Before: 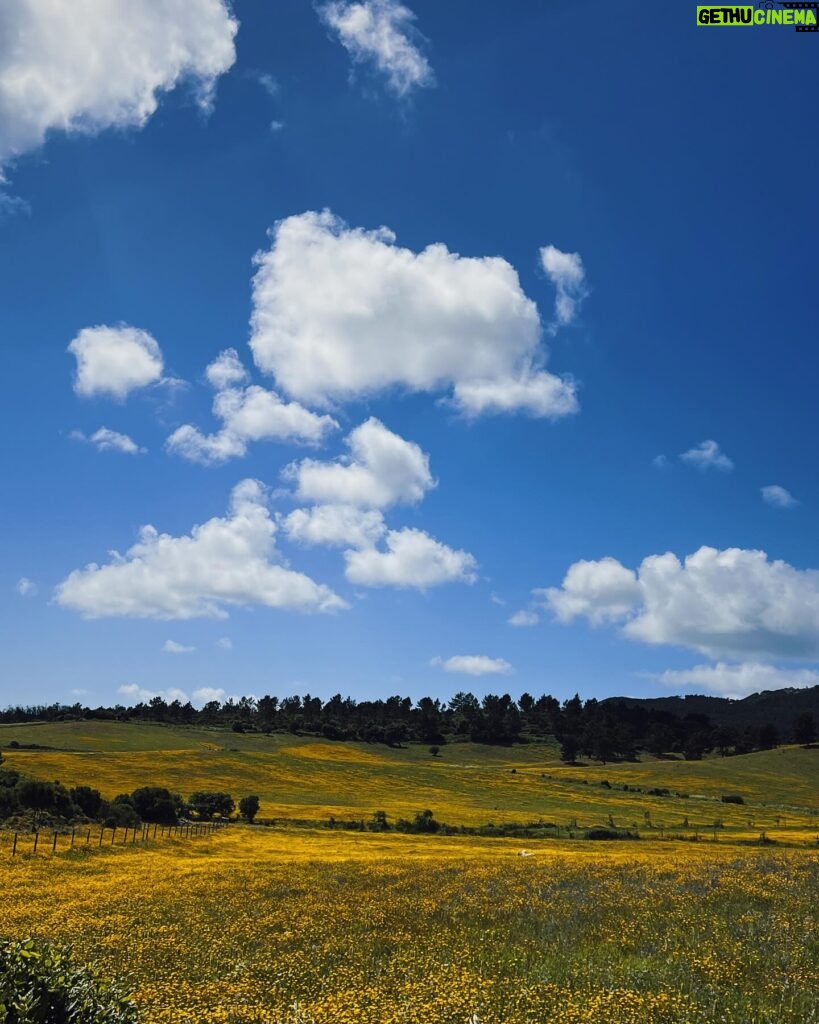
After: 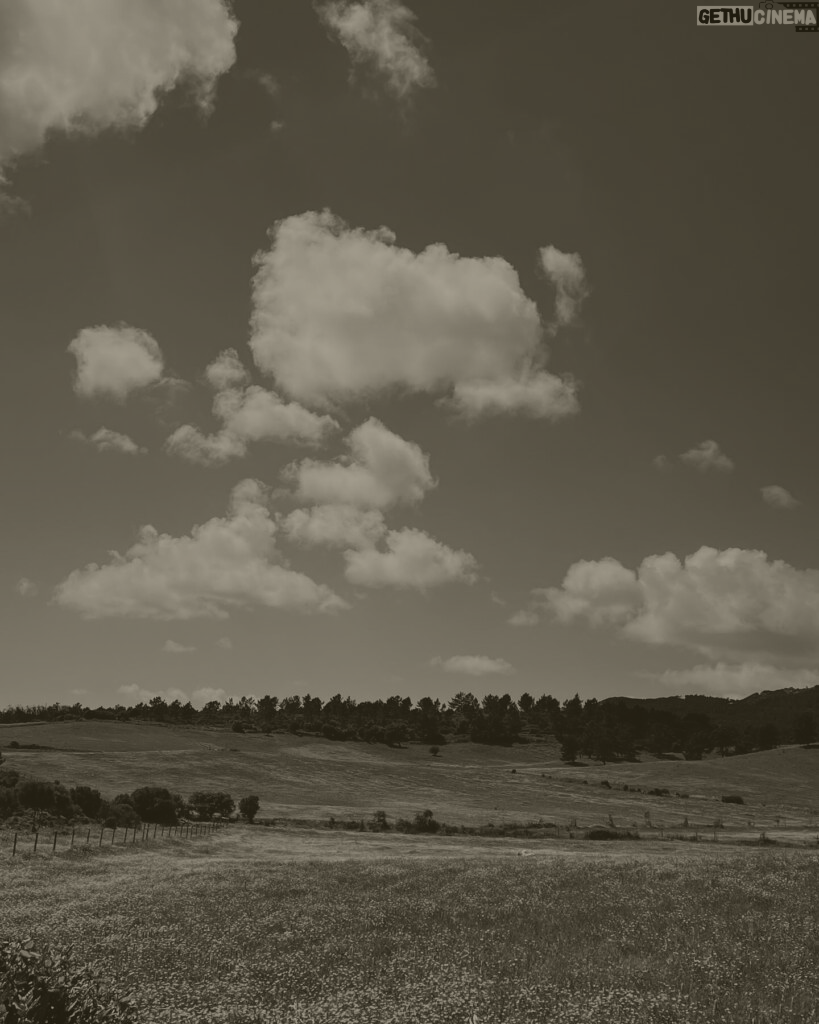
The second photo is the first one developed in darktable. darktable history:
colorize: hue 41.44°, saturation 22%, source mix 60%, lightness 10.61%
exposure: black level correction 0.002, exposure -0.1 EV, compensate highlight preservation false
